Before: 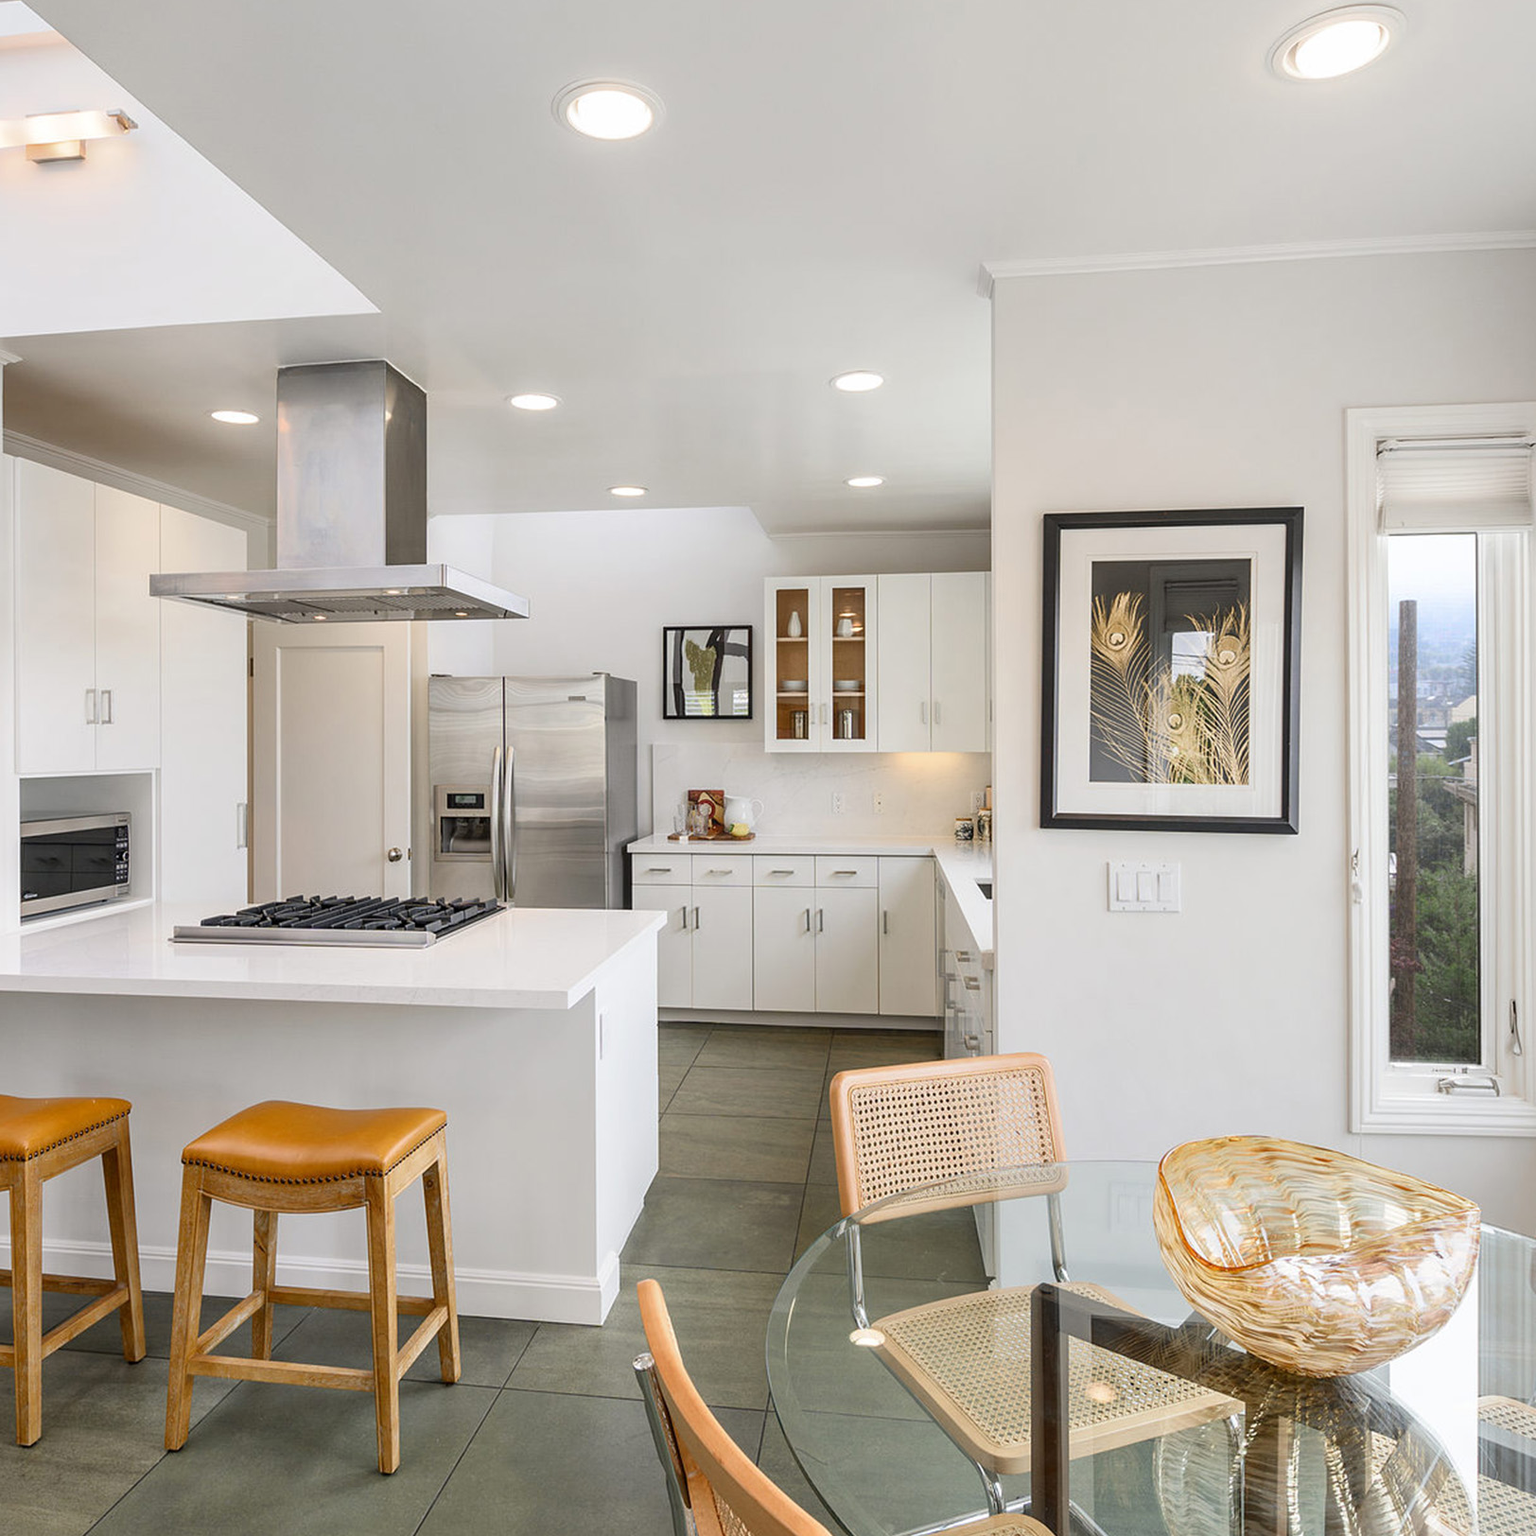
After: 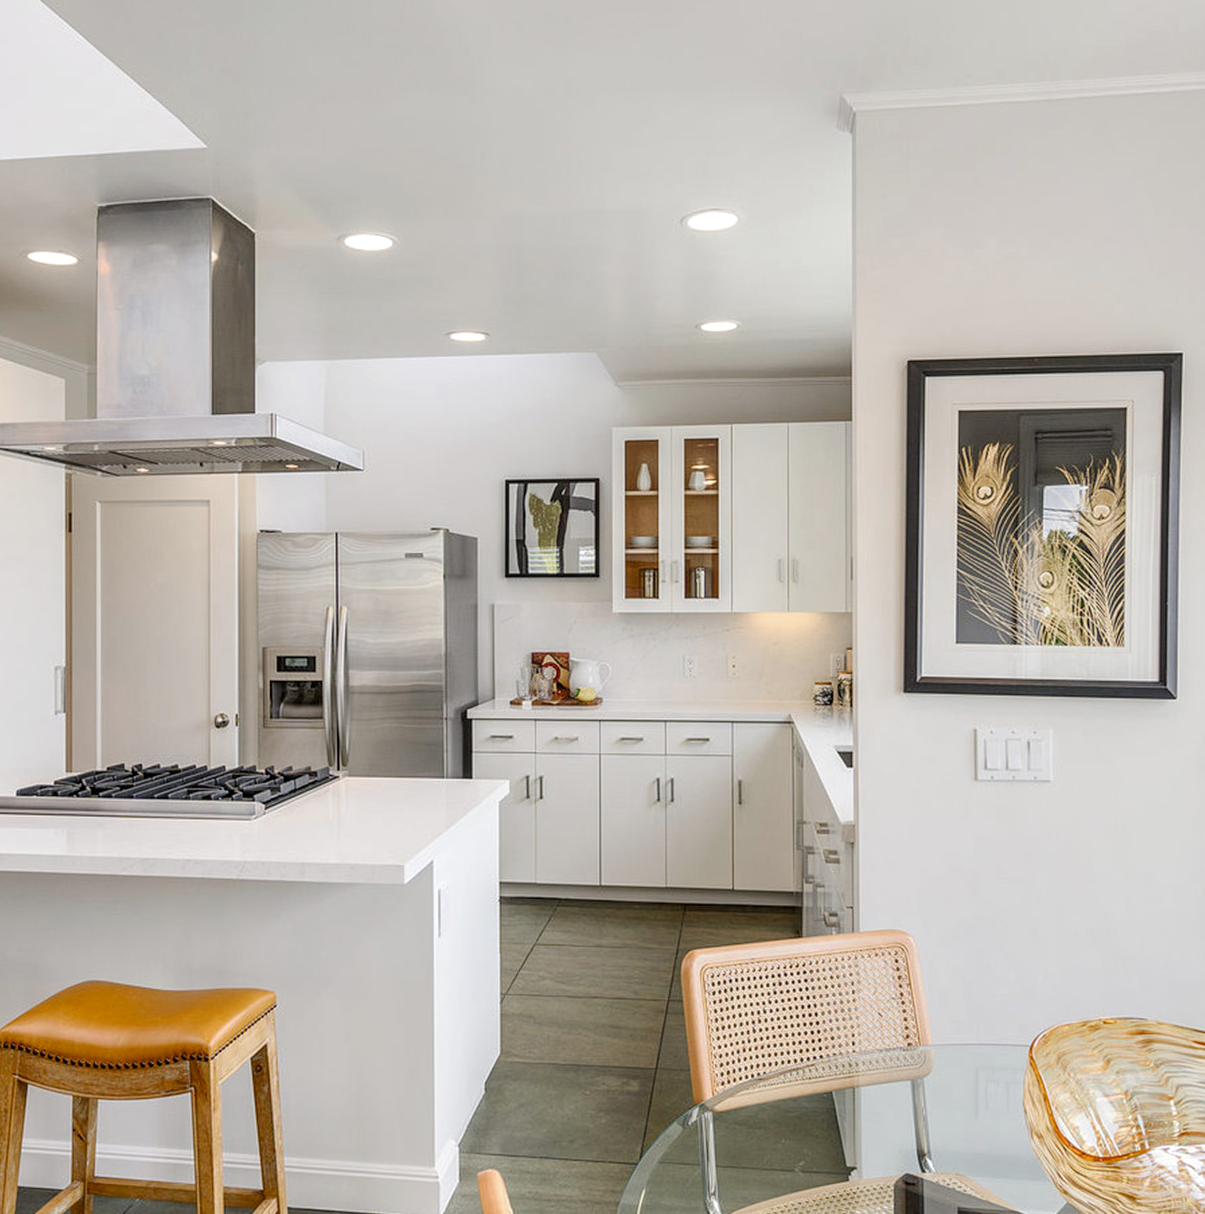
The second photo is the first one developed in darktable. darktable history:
tone curve: curves: ch0 [(0, 0.012) (0.036, 0.035) (0.274, 0.288) (0.504, 0.536) (0.844, 0.84) (1, 0.983)]; ch1 [(0, 0) (0.389, 0.403) (0.462, 0.486) (0.499, 0.498) (0.511, 0.502) (0.536, 0.547) (0.567, 0.588) (0.626, 0.645) (0.749, 0.781) (1, 1)]; ch2 [(0, 0) (0.457, 0.486) (0.5, 0.5) (0.56, 0.551) (0.615, 0.607) (0.704, 0.732) (1, 1)], preserve colors none
crop and rotate: left 12.173%, top 11.361%, right 13.605%, bottom 13.846%
local contrast: on, module defaults
